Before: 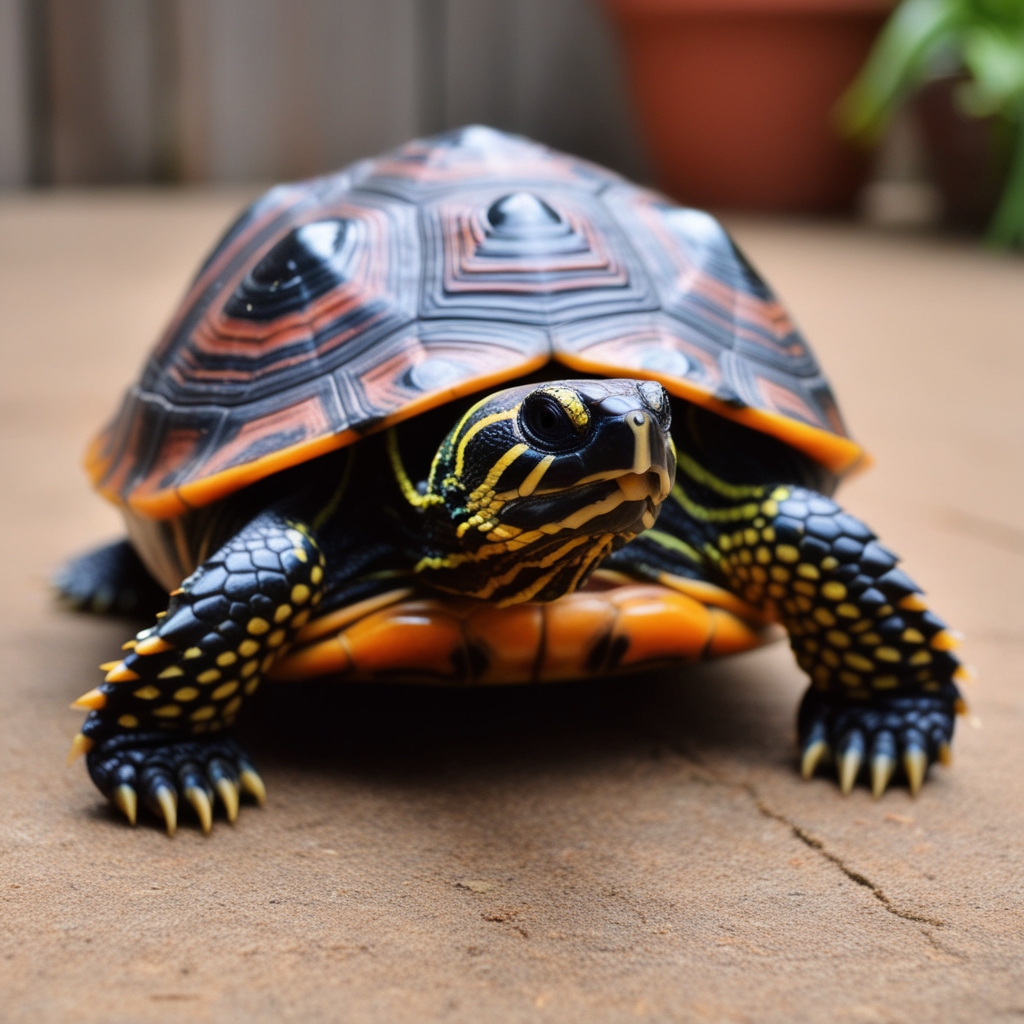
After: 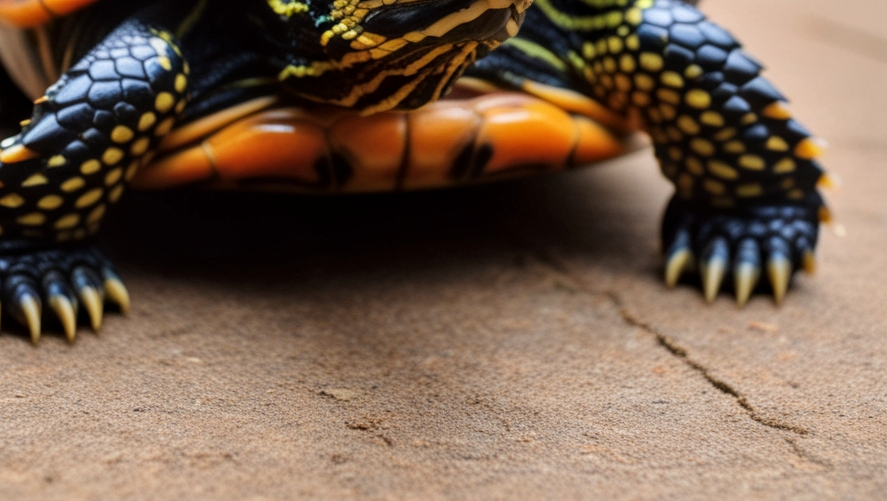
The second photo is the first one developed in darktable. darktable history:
crop and rotate: left 13.306%, top 48.129%, bottom 2.928%
tone equalizer: on, module defaults
local contrast: on, module defaults
